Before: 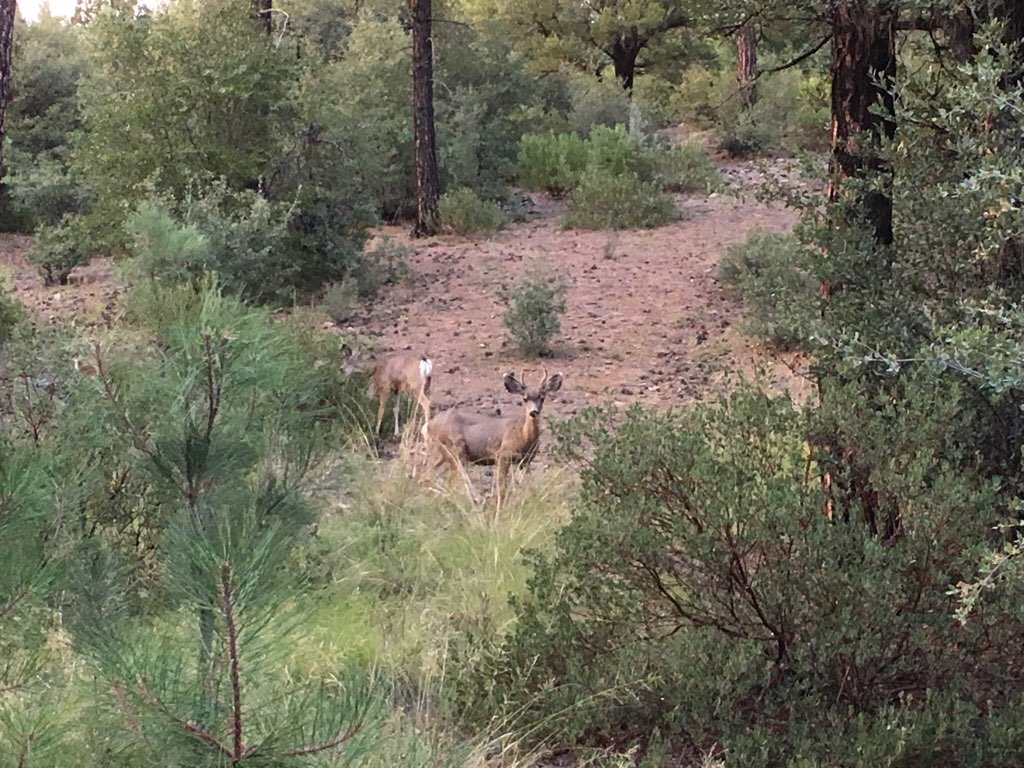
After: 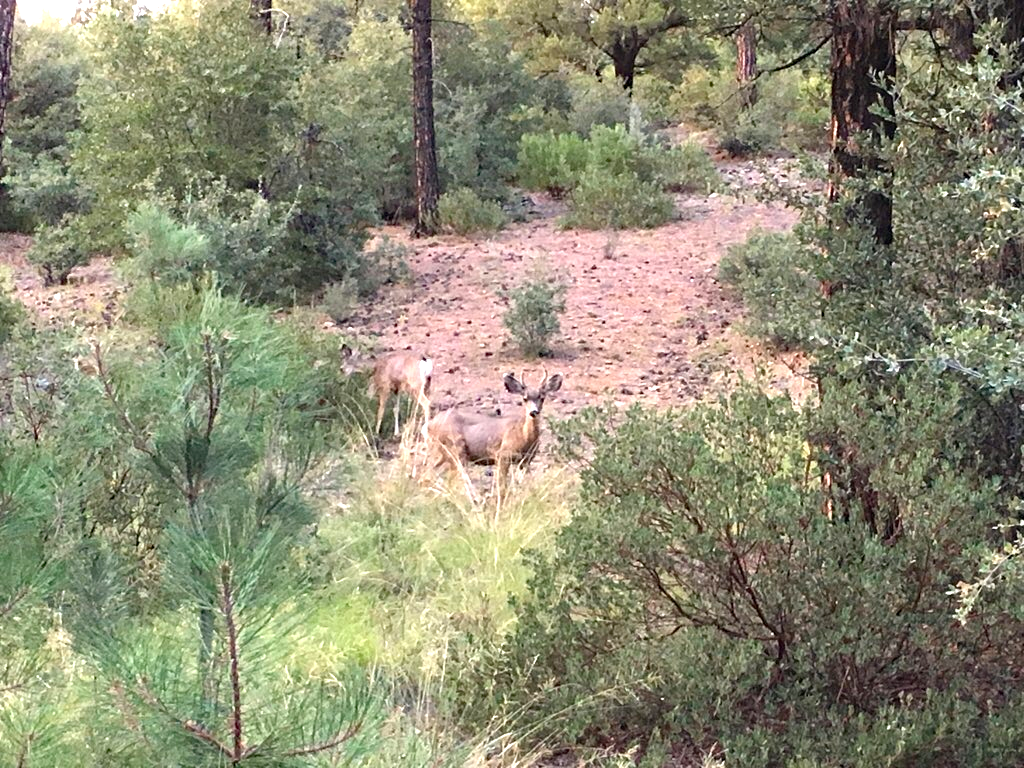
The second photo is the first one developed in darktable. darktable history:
haze removal: compatibility mode true, adaptive false
exposure: exposure 0.95 EV, compensate highlight preservation false
